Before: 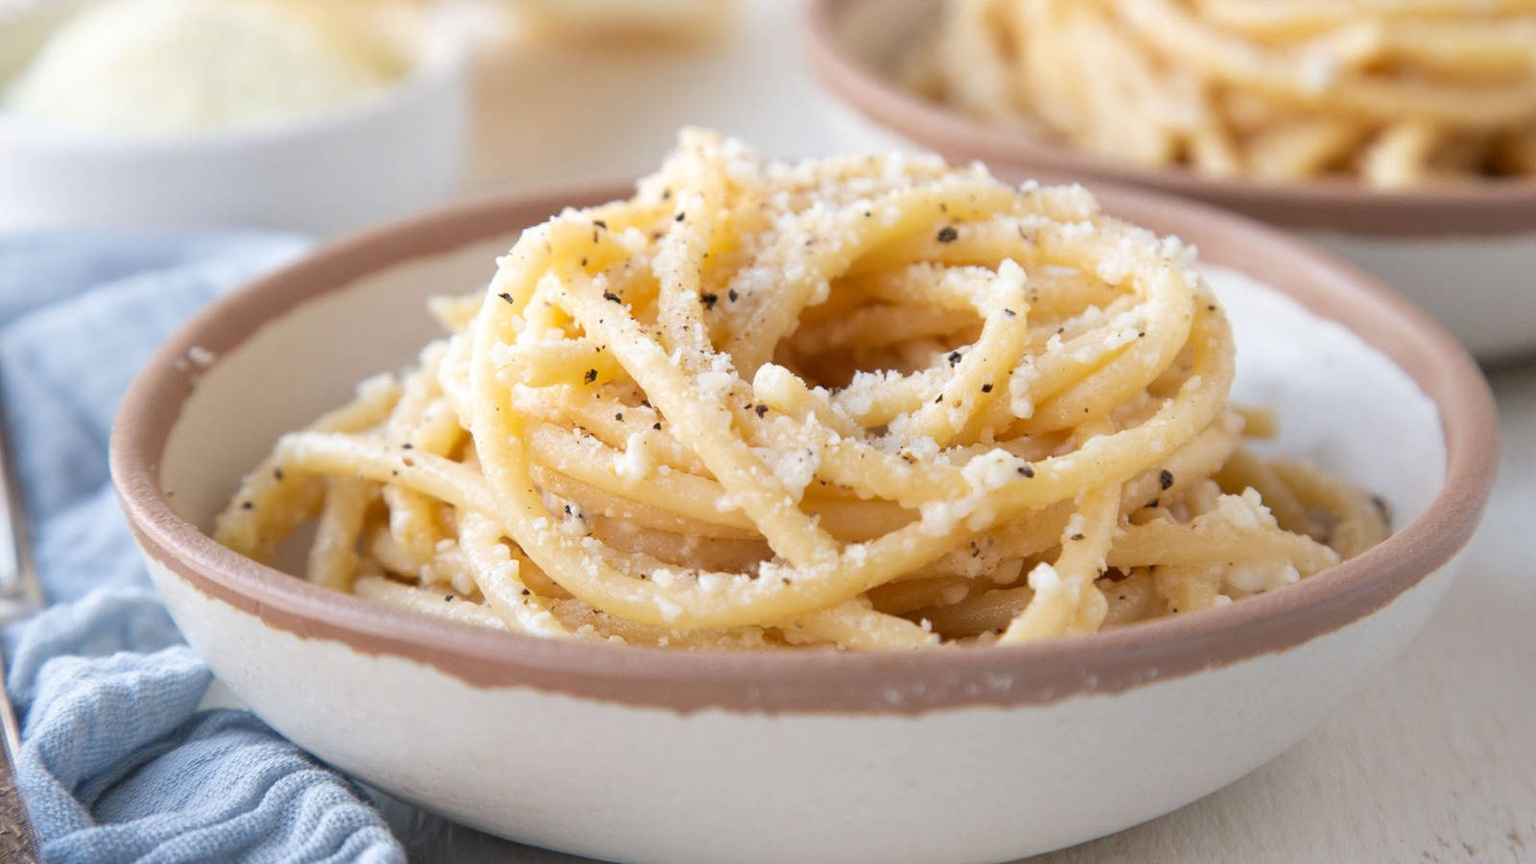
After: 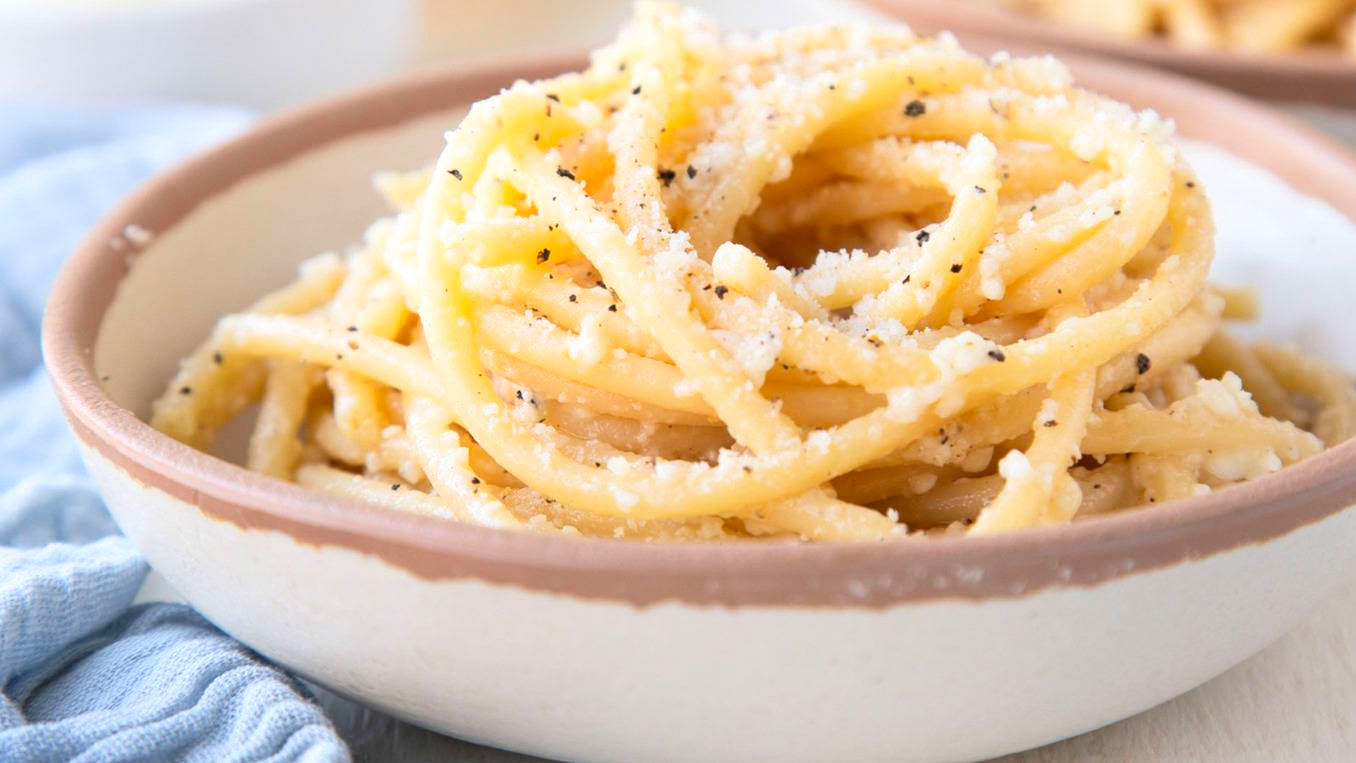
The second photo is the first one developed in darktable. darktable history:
crop and rotate: left 4.571%, top 15.194%, right 10.654%
contrast brightness saturation: contrast 0.198, brightness 0.164, saturation 0.219
